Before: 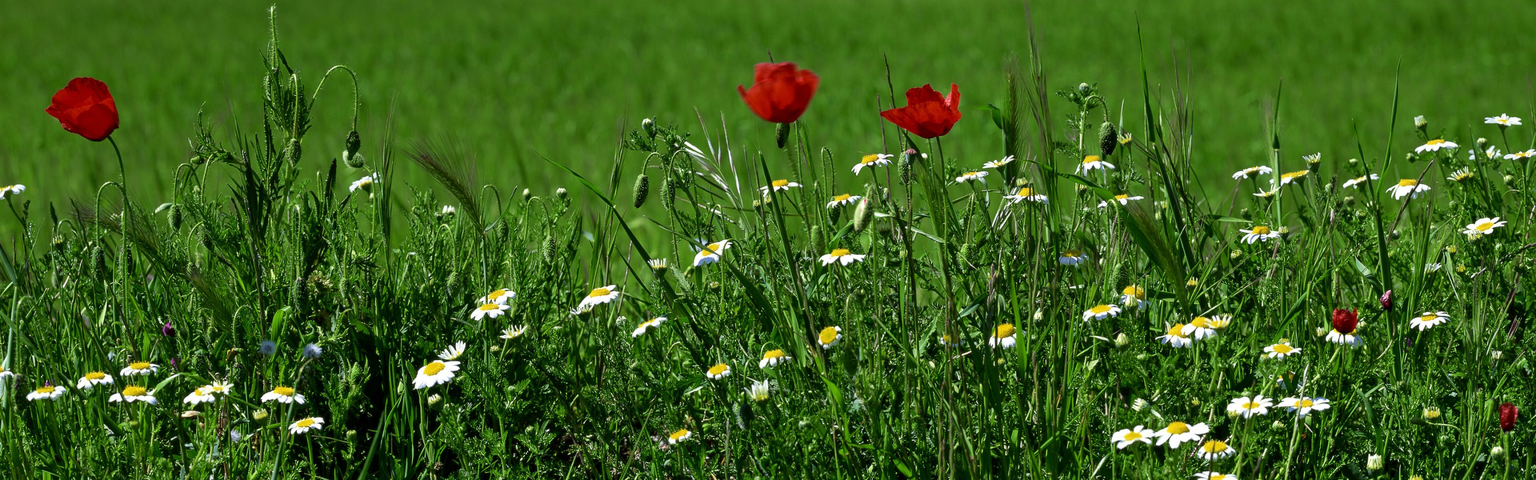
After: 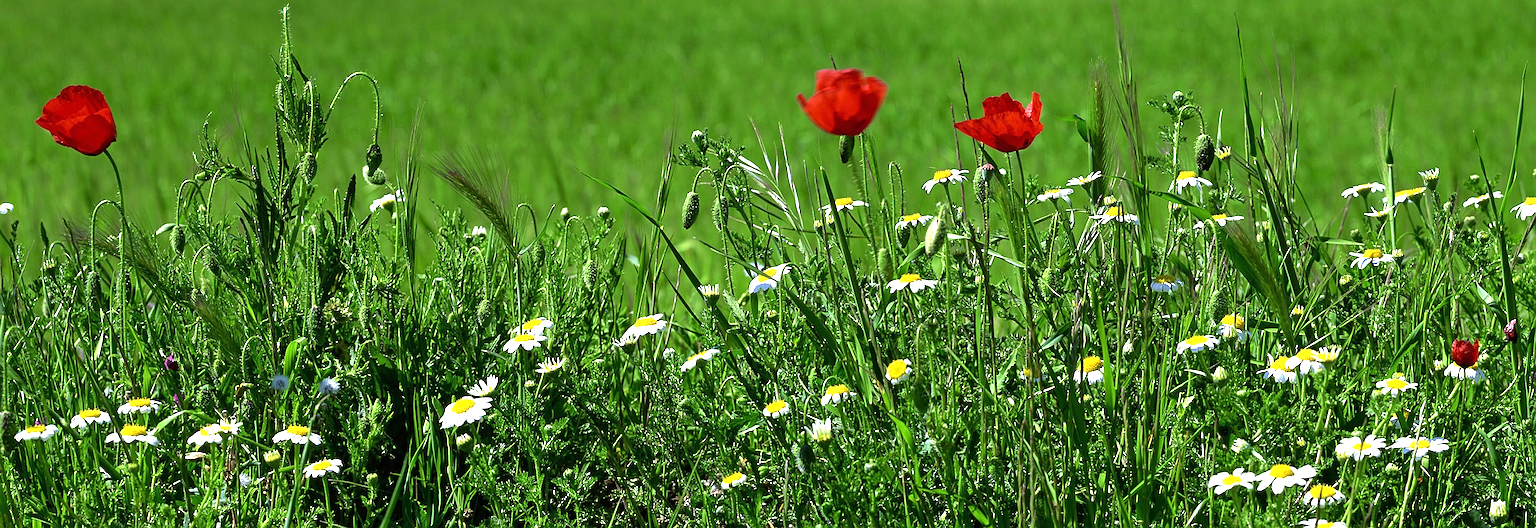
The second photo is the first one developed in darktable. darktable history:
exposure: black level correction 0, exposure 0.889 EV, compensate highlight preservation false
sharpen: on, module defaults
crop and rotate: left 0.886%, right 8.211%
